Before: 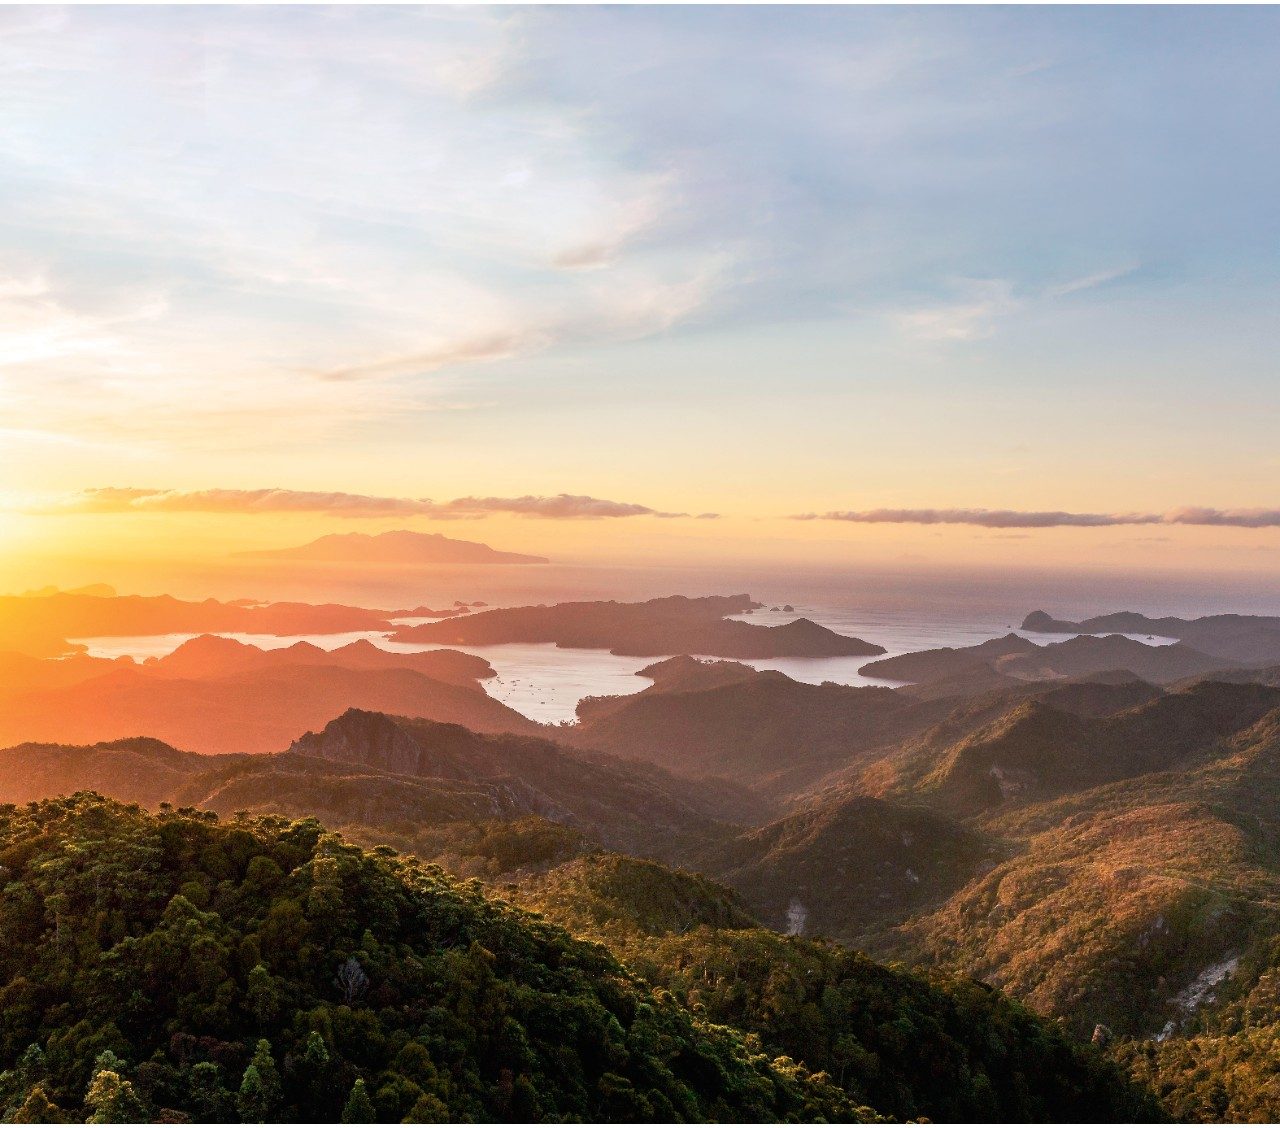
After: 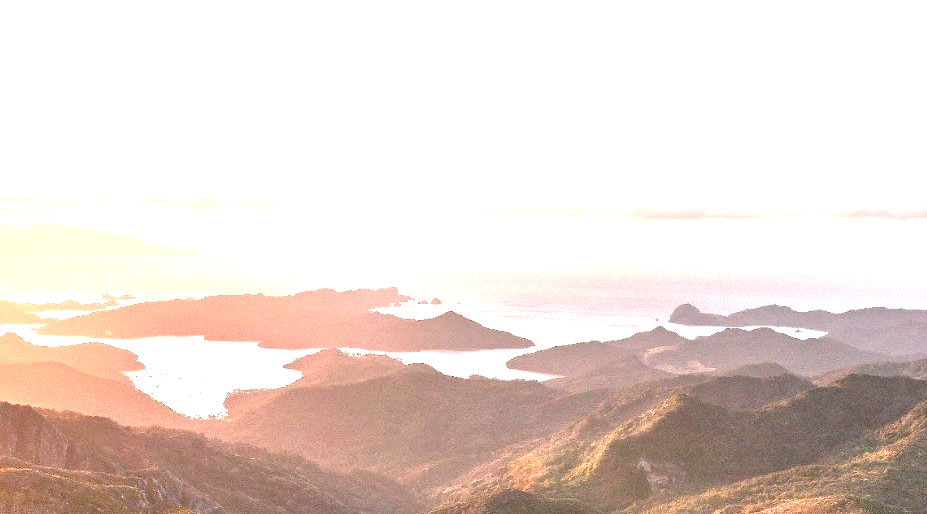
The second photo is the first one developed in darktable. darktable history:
crop and rotate: left 27.557%, top 27.248%, bottom 27.113%
contrast brightness saturation: saturation -0.178
exposure: black level correction 0, exposure 1.918 EV, compensate highlight preservation false
